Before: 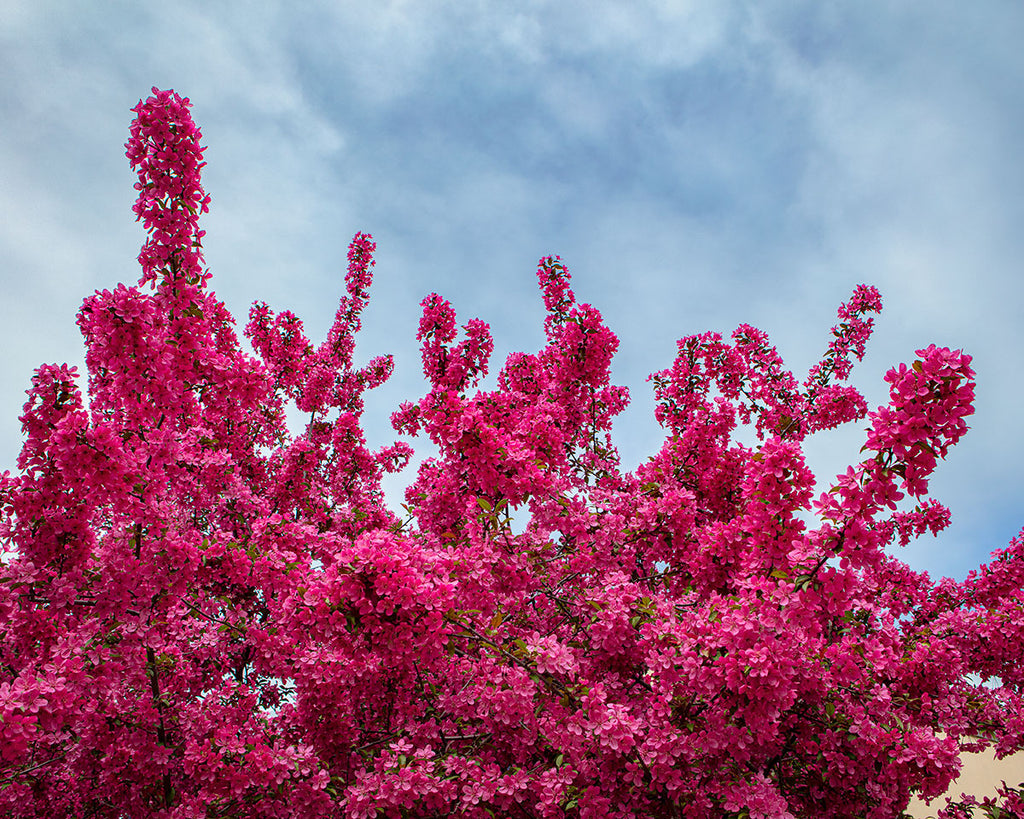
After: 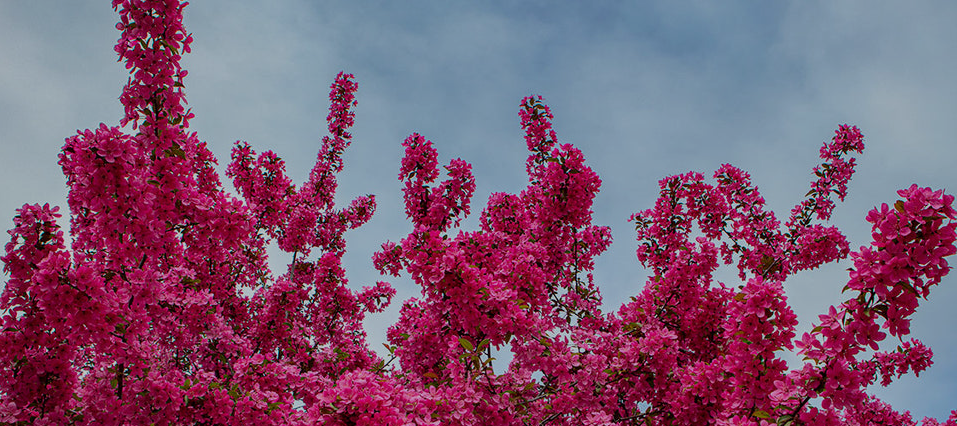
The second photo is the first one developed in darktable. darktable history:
crop: left 1.839%, top 19.605%, right 4.638%, bottom 28.345%
exposure: black level correction 0, exposure -0.809 EV, compensate highlight preservation false
